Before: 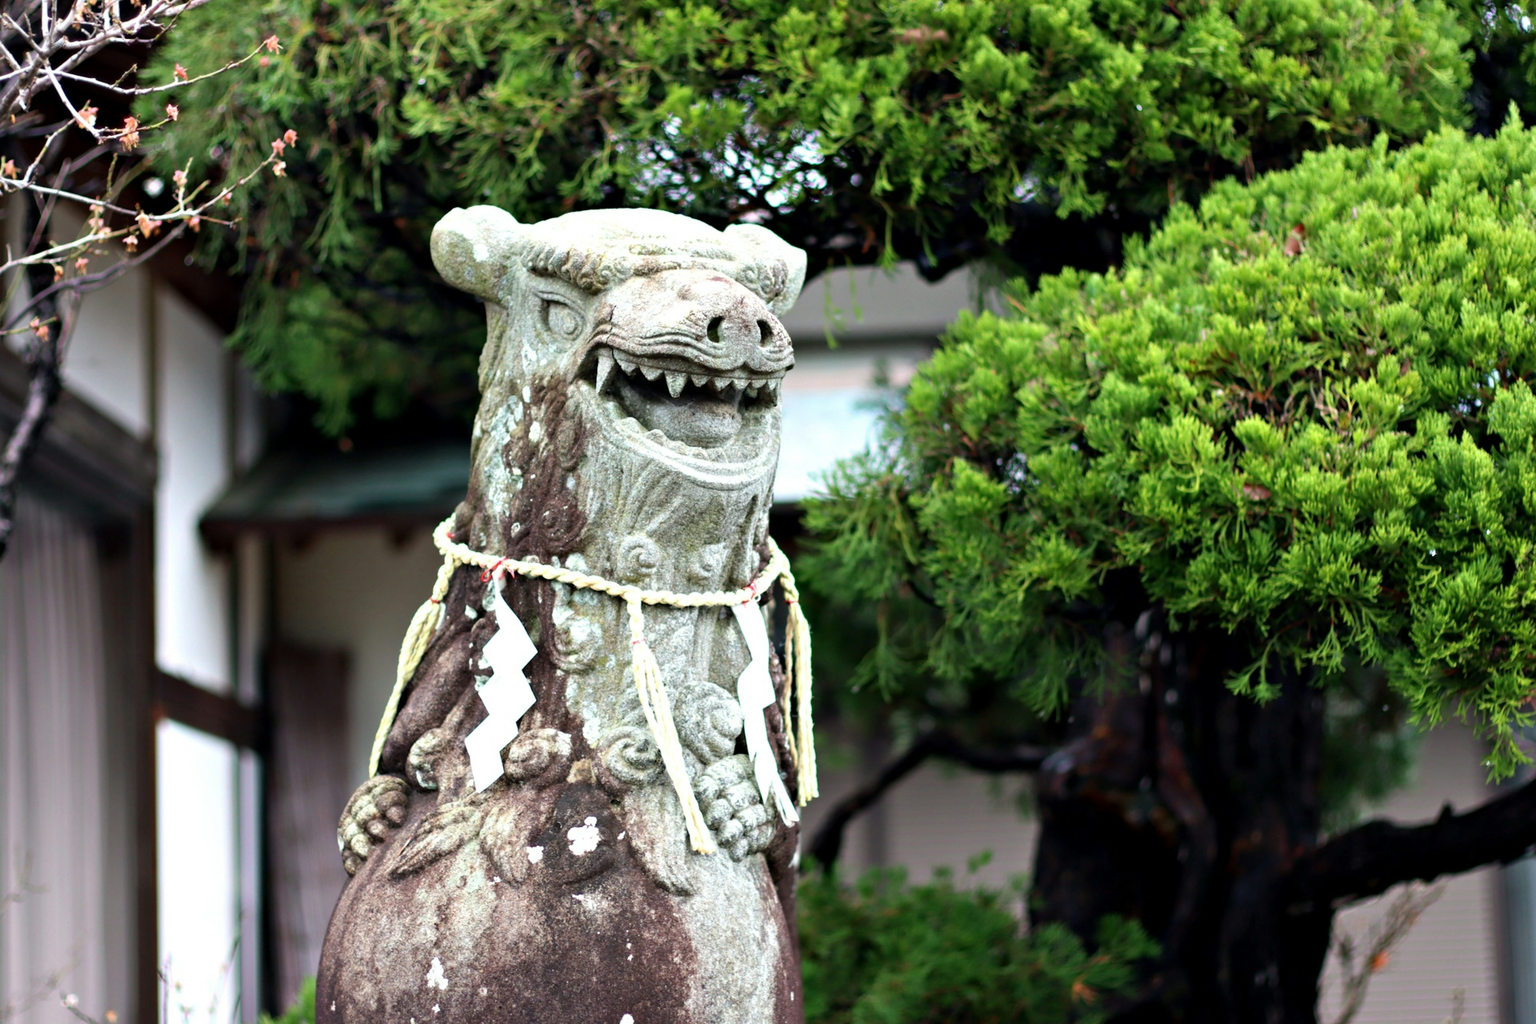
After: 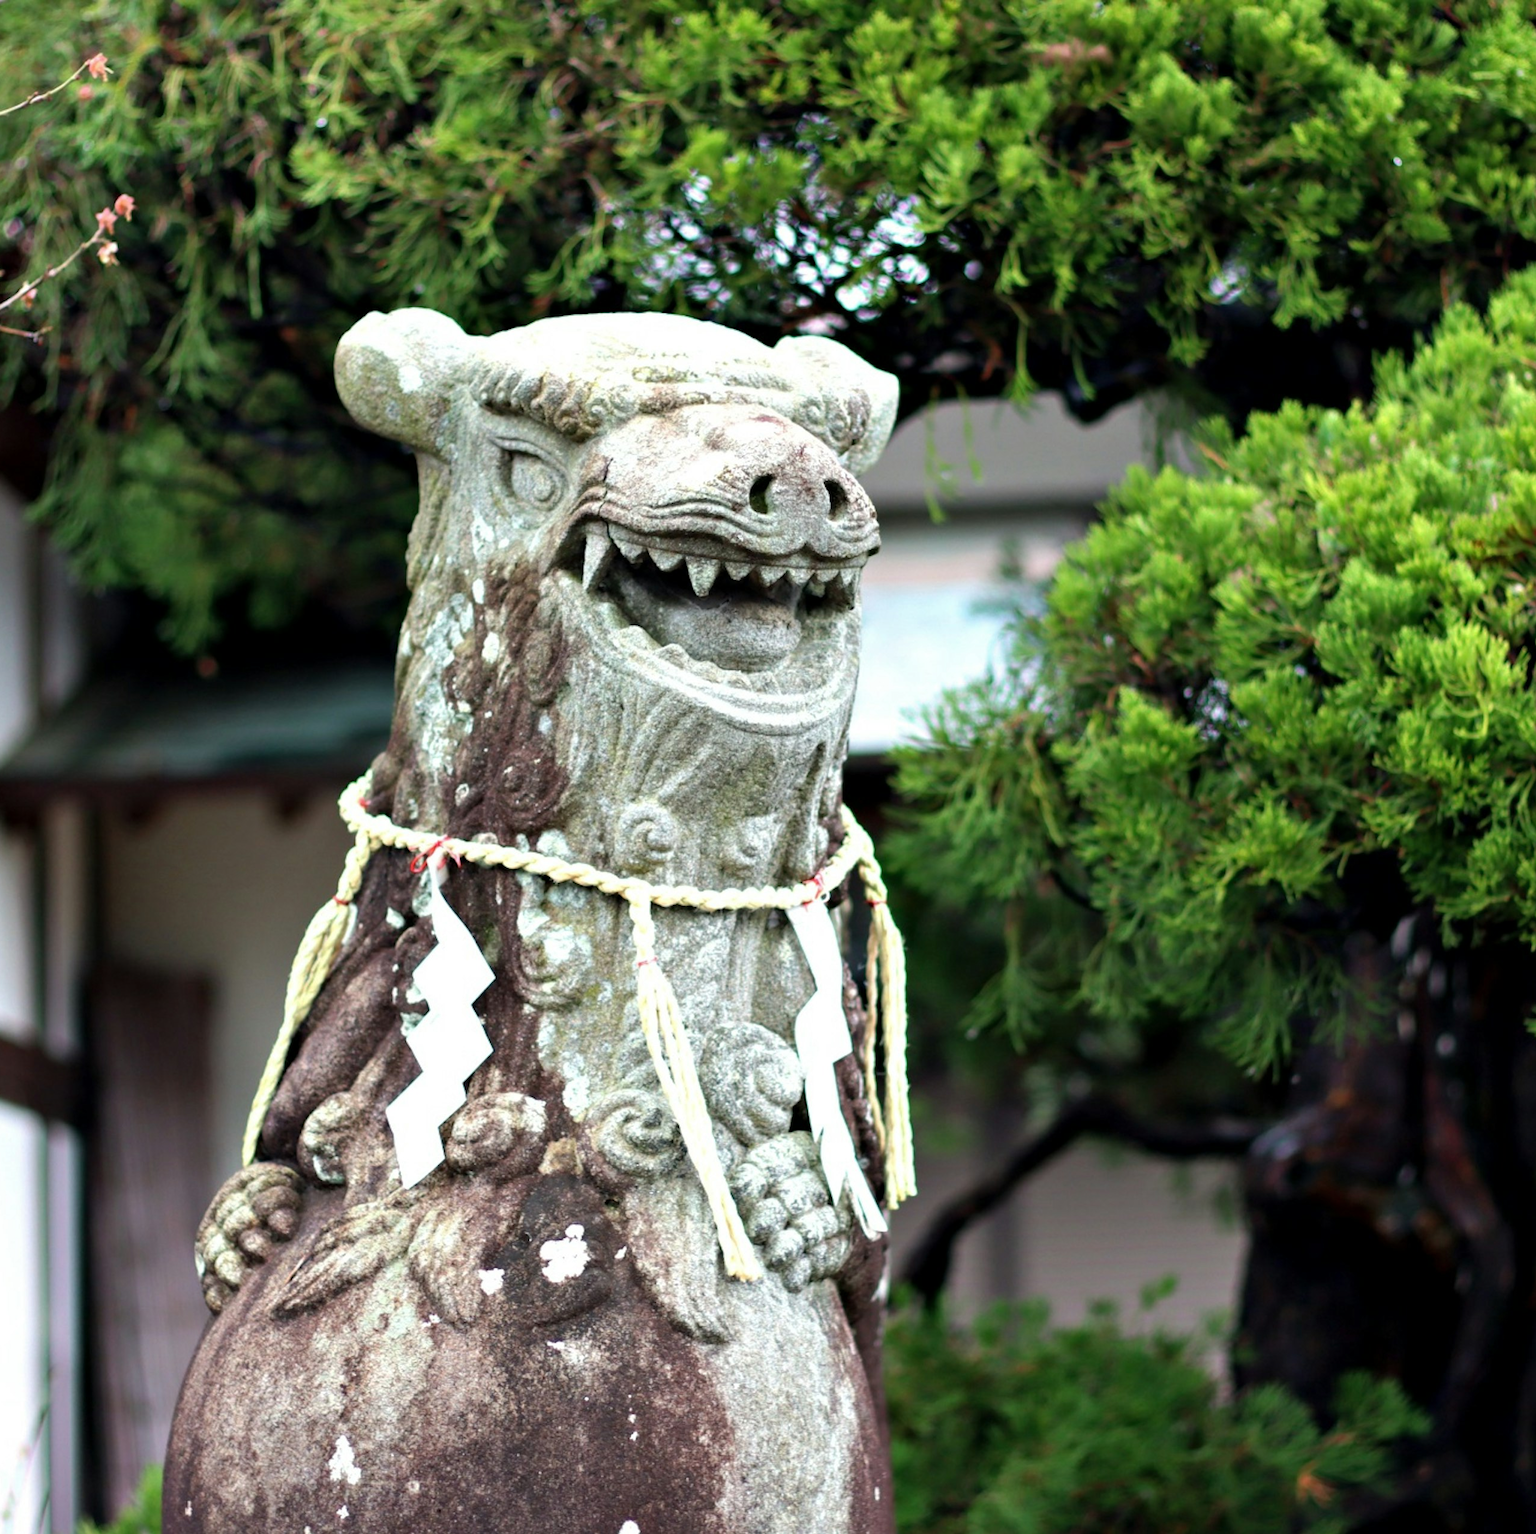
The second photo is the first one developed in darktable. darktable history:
crop and rotate: left 13.537%, right 19.796%
shadows and highlights: shadows 25, highlights -25
